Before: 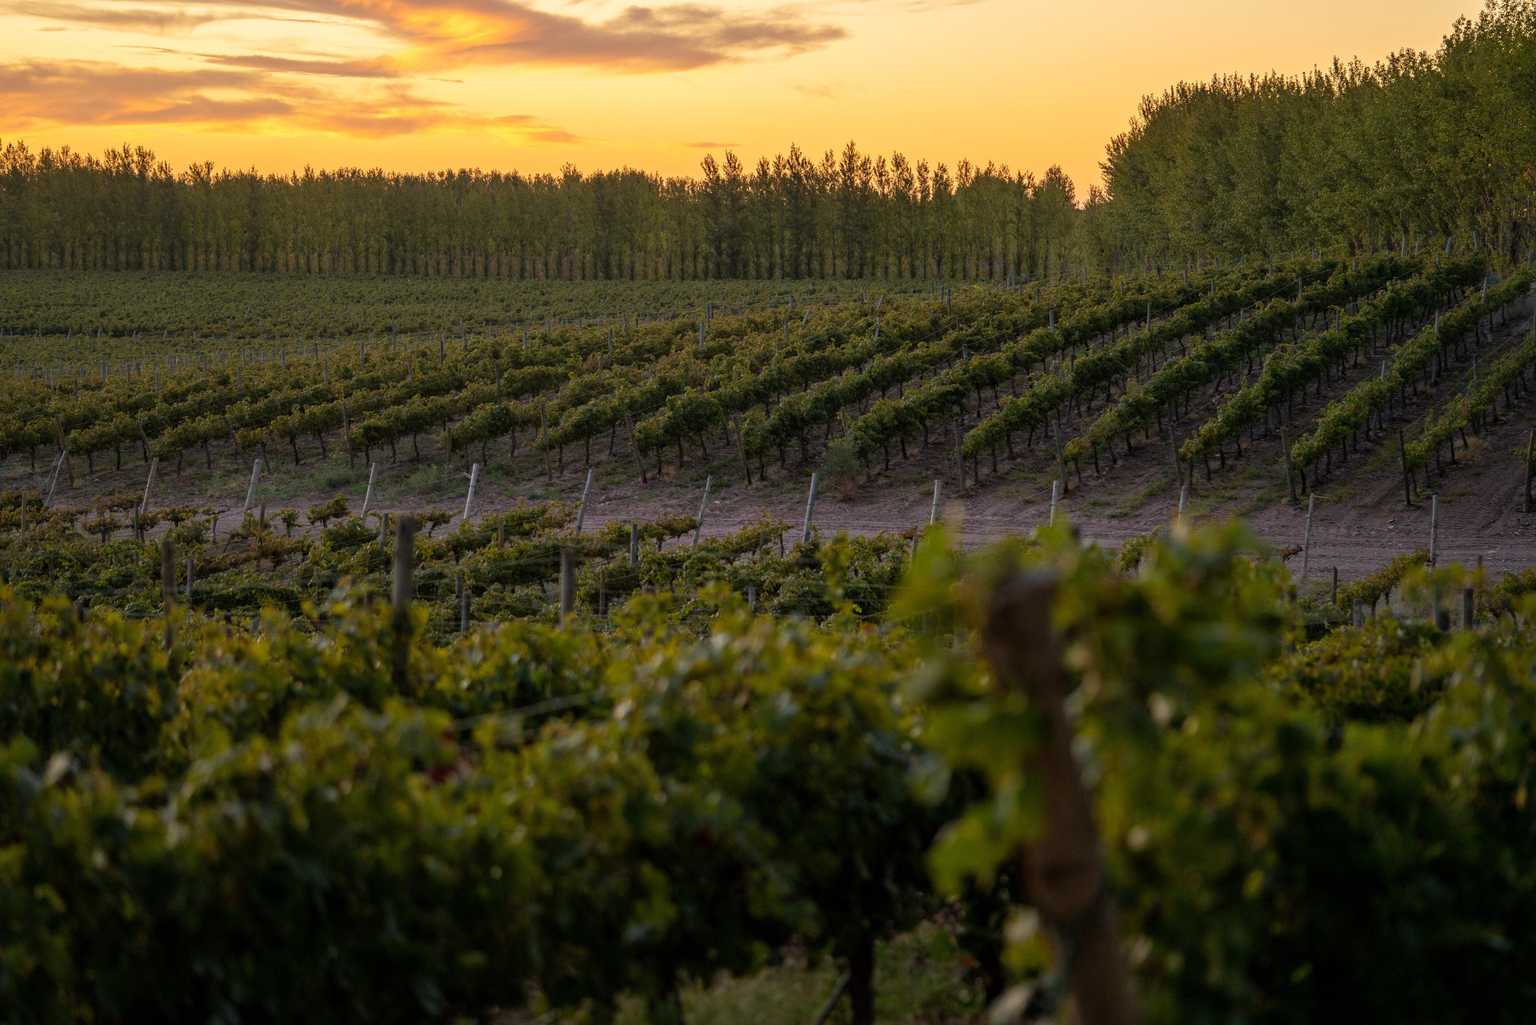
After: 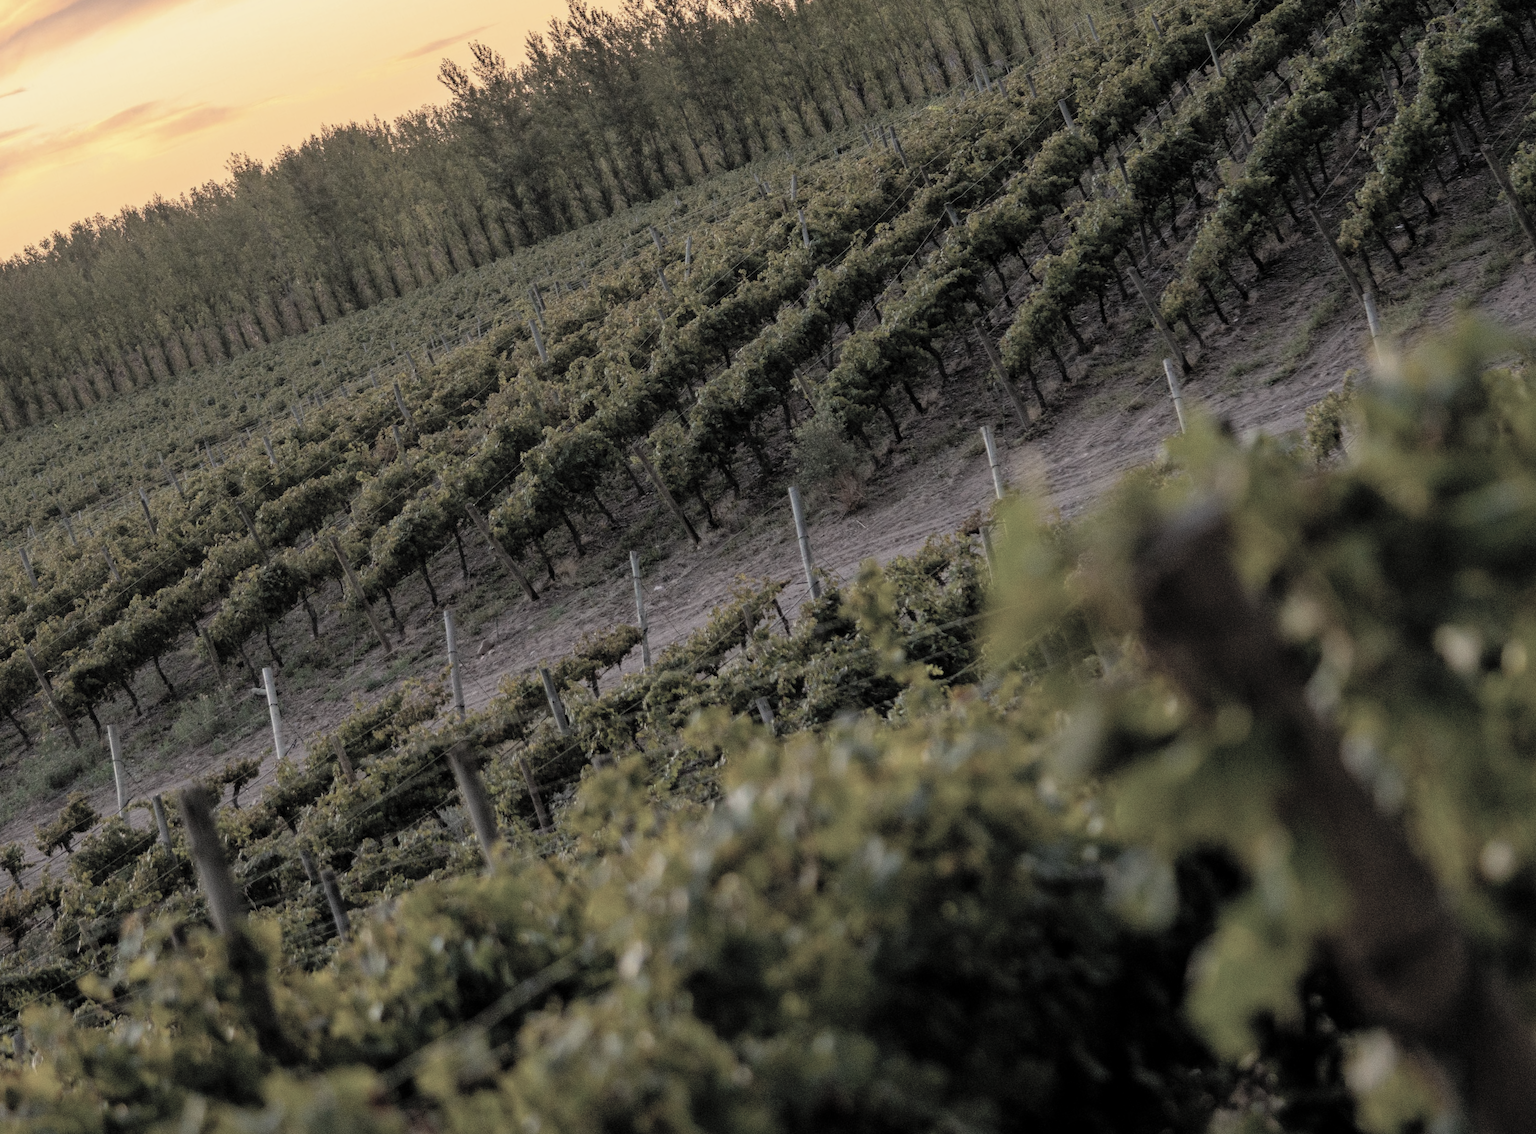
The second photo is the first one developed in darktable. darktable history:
crop and rotate: angle 20.6°, left 6.92%, right 3.845%, bottom 1.137%
filmic rgb: middle gray luminance 18.35%, black relative exposure -11.58 EV, white relative exposure 2.59 EV, threshold 3.04 EV, target black luminance 0%, hardness 8.43, latitude 98.81%, contrast 1.08, shadows ↔ highlights balance 0.373%, enable highlight reconstruction true
contrast brightness saturation: brightness 0.189, saturation -0.515
